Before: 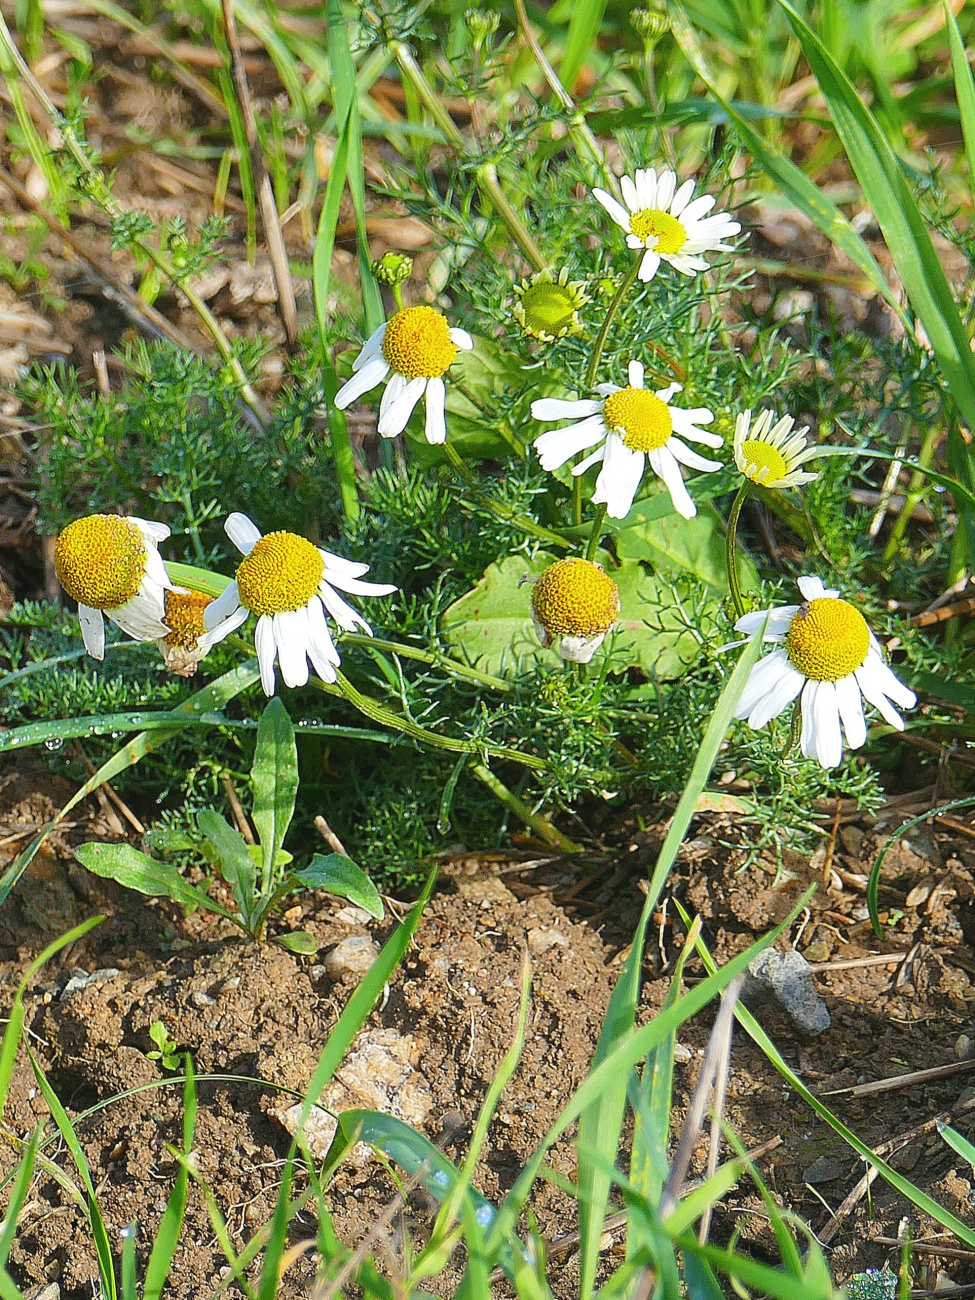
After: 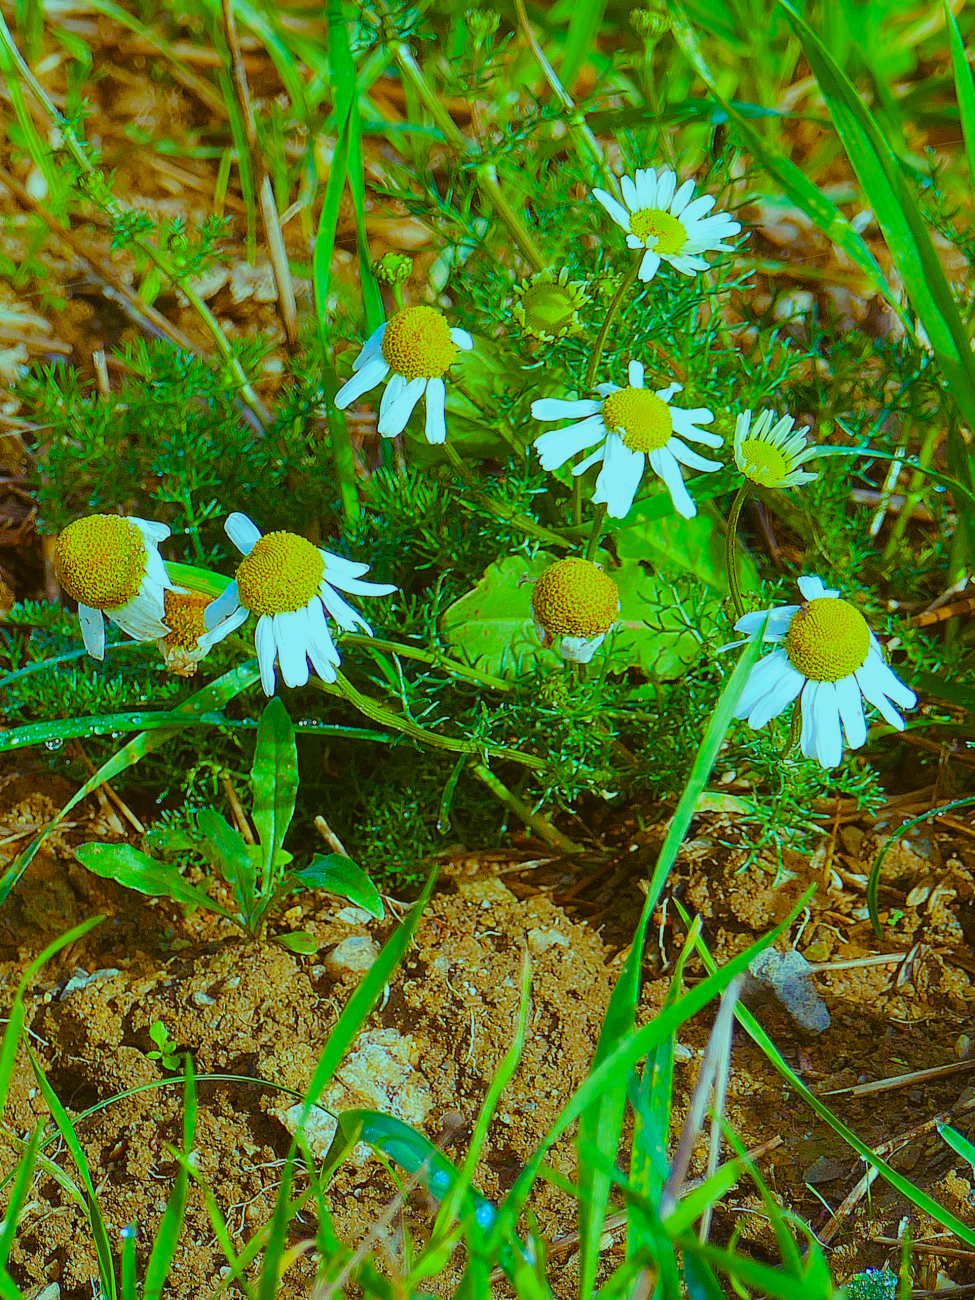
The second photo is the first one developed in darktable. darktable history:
color balance rgb: power › chroma 1.564%, power › hue 27.4°, highlights gain › luminance -33.045%, highlights gain › chroma 5.632%, highlights gain › hue 219.39°, linear chroma grading › shadows 18.857%, linear chroma grading › highlights 4.035%, linear chroma grading › mid-tones 10.213%, perceptual saturation grading › global saturation 39.409%, perceptual saturation grading › highlights -25.241%, perceptual saturation grading › mid-tones 35.427%, perceptual saturation grading › shadows 36.188%, global vibrance 45.219%
